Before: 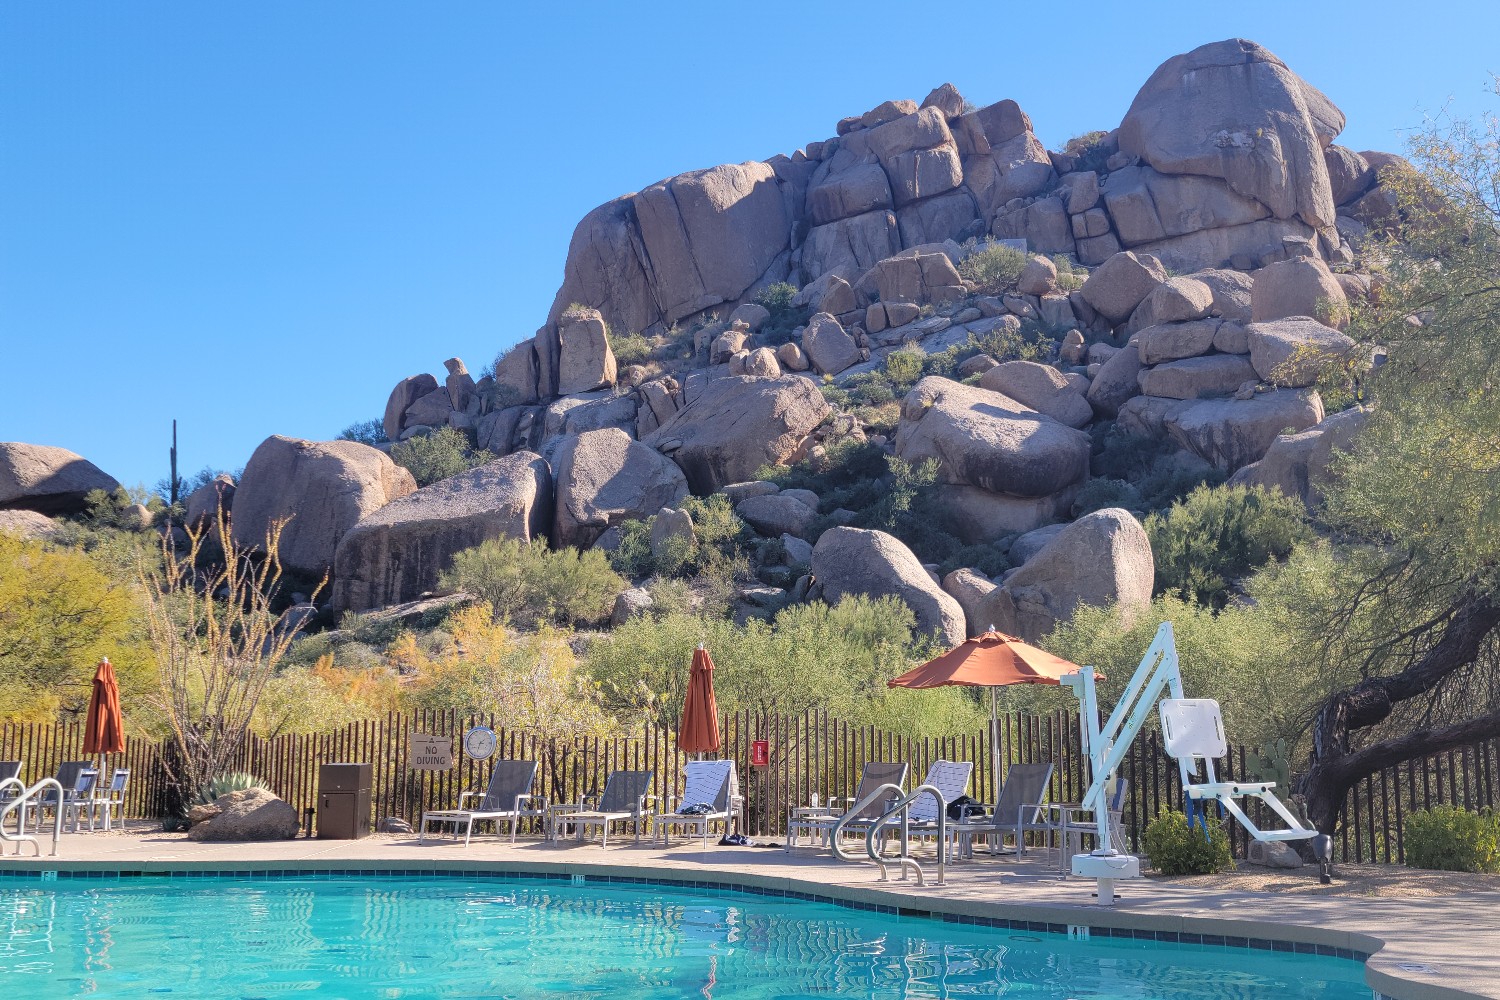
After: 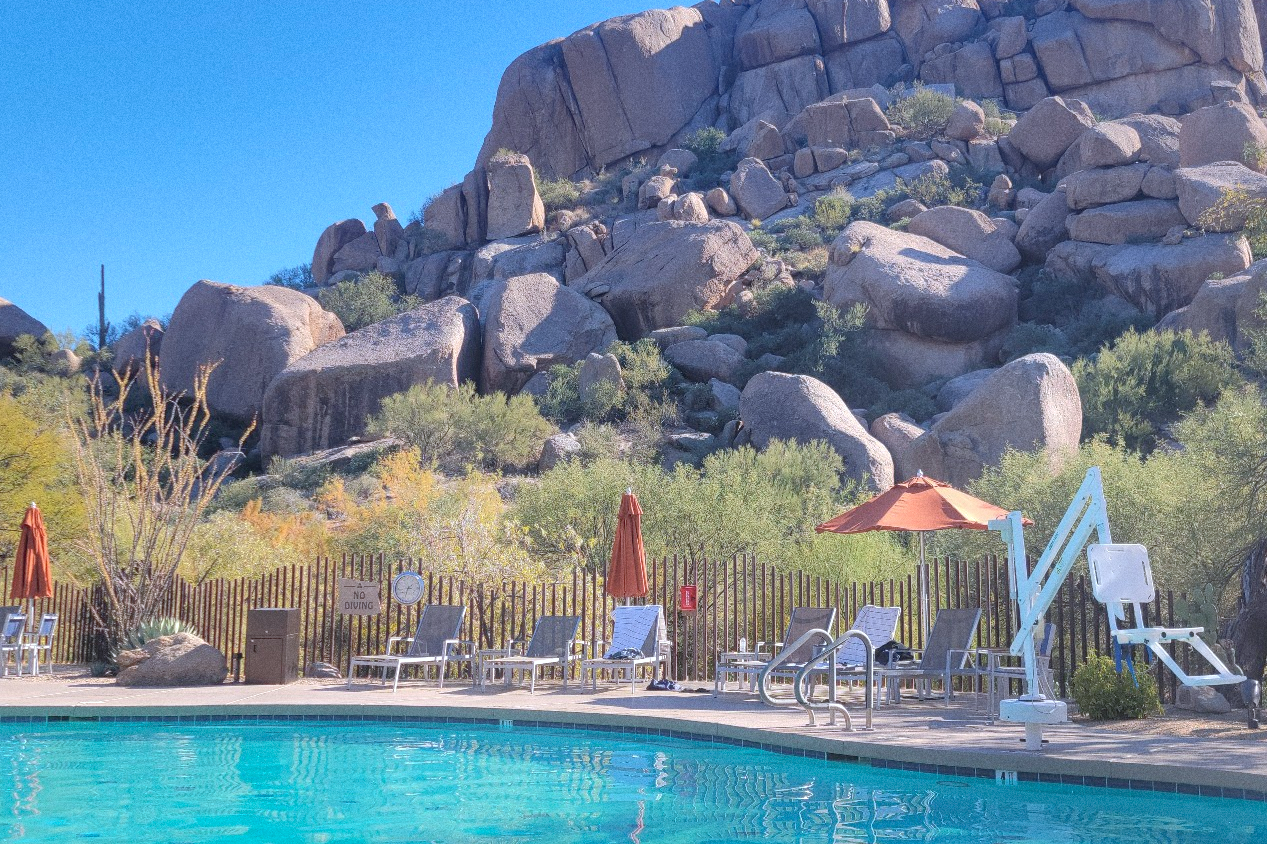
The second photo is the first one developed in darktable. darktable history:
contrast equalizer: octaves 7, y [[0.6 ×6], [0.55 ×6], [0 ×6], [0 ×6], [0 ×6]], mix 0.15
grain: coarseness 0.09 ISO
crop and rotate: left 4.842%, top 15.51%, right 10.668%
bloom: on, module defaults
color correction: highlights a* -0.772, highlights b* -8.92
shadows and highlights: on, module defaults
exposure: exposure -0.01 EV, compensate highlight preservation false
